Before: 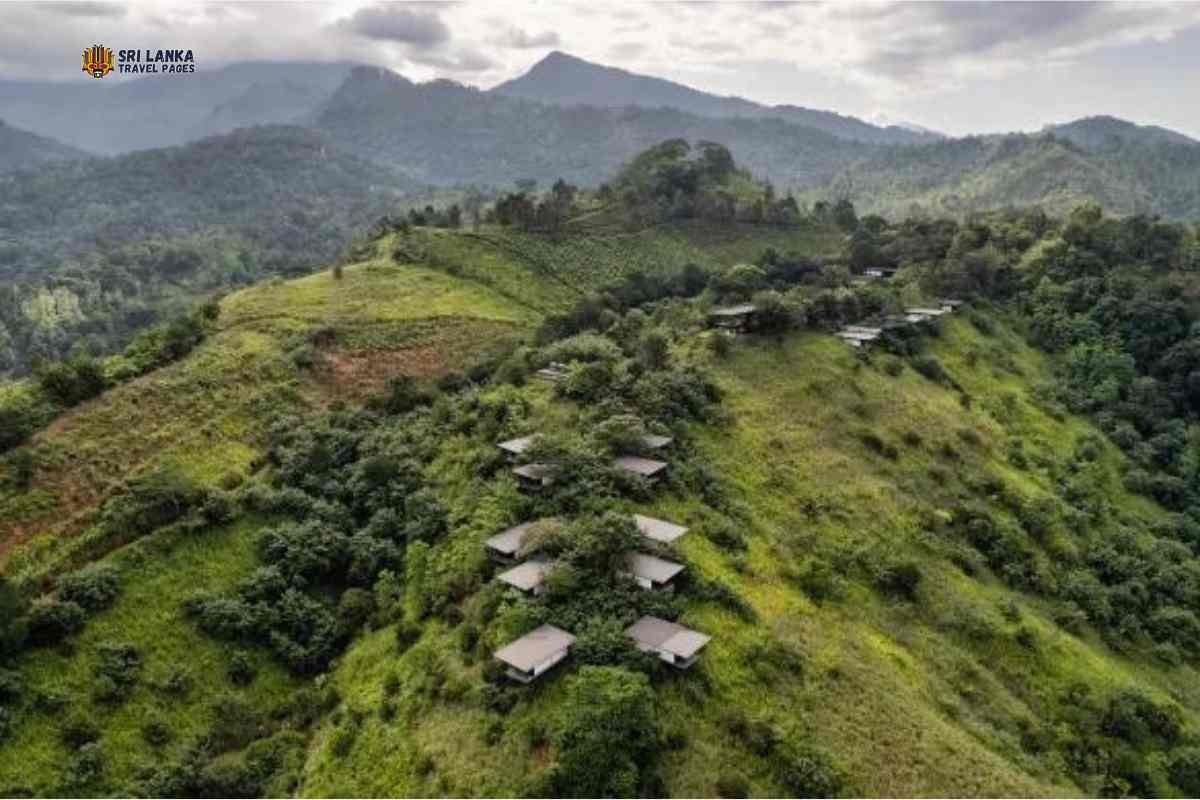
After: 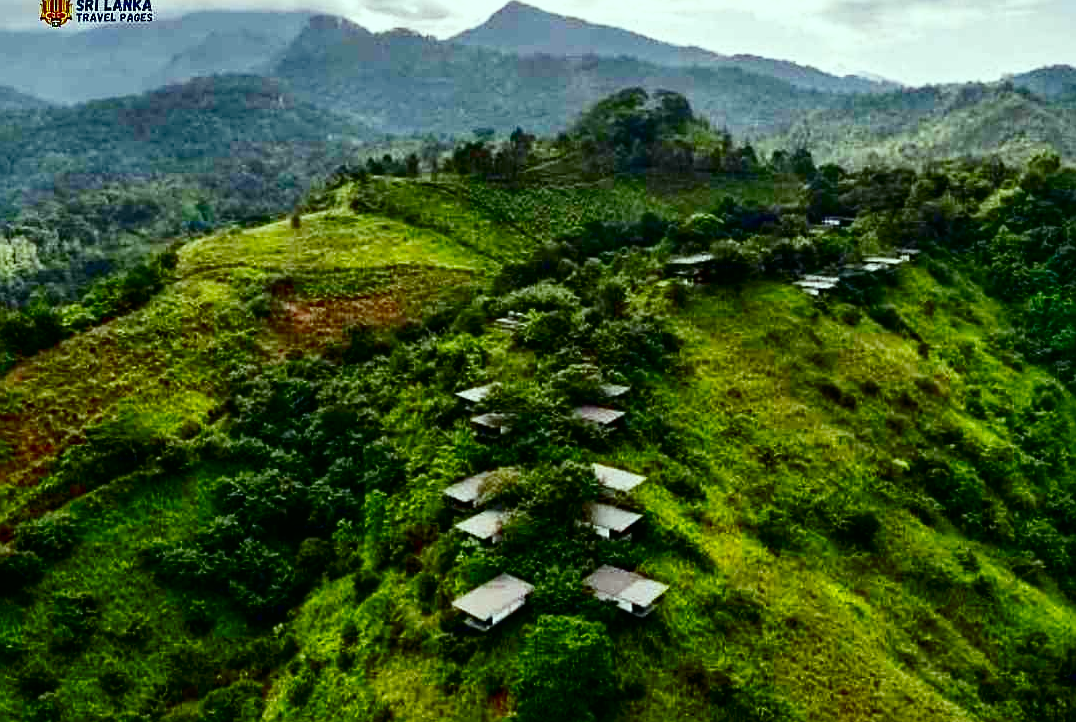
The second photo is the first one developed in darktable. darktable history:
crop: left 3.523%, top 6.399%, right 6.799%, bottom 3.235%
base curve: curves: ch0 [(0, 0) (0.008, 0.007) (0.022, 0.029) (0.048, 0.089) (0.092, 0.197) (0.191, 0.399) (0.275, 0.534) (0.357, 0.65) (0.477, 0.78) (0.542, 0.833) (0.799, 0.973) (1, 1)], preserve colors none
color correction: highlights a* -7.61, highlights b* 0.923, shadows a* -3.33, saturation 1.41
contrast brightness saturation: contrast 0.092, brightness -0.591, saturation 0.165
sharpen: on, module defaults
